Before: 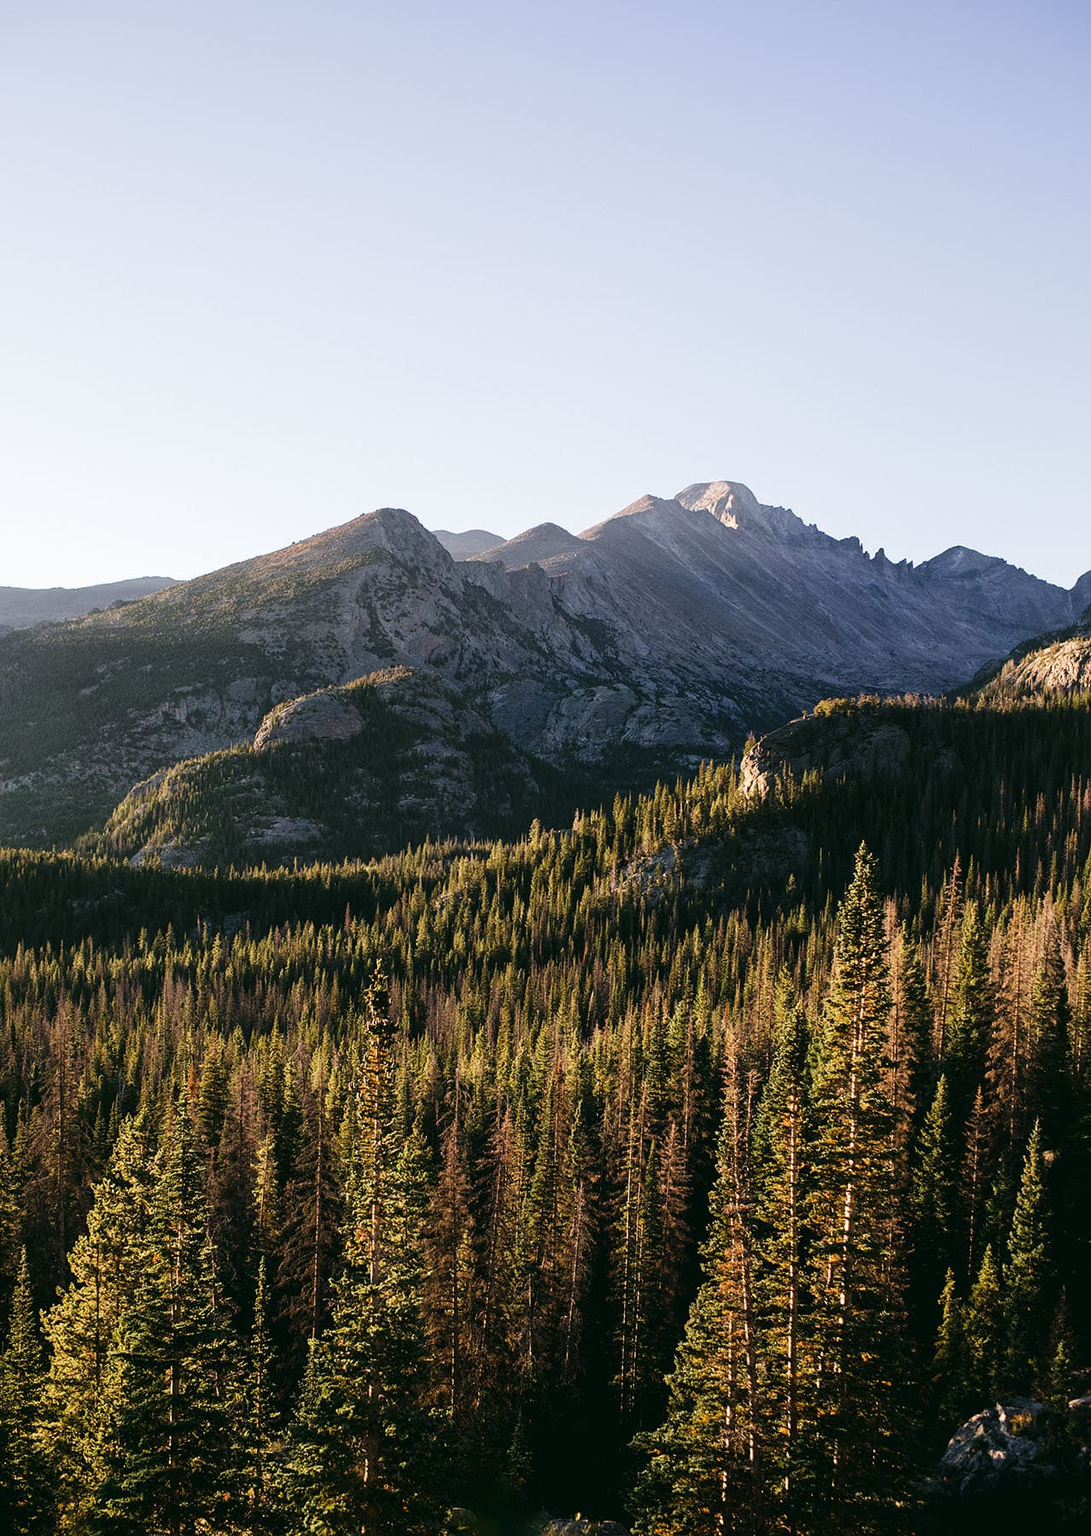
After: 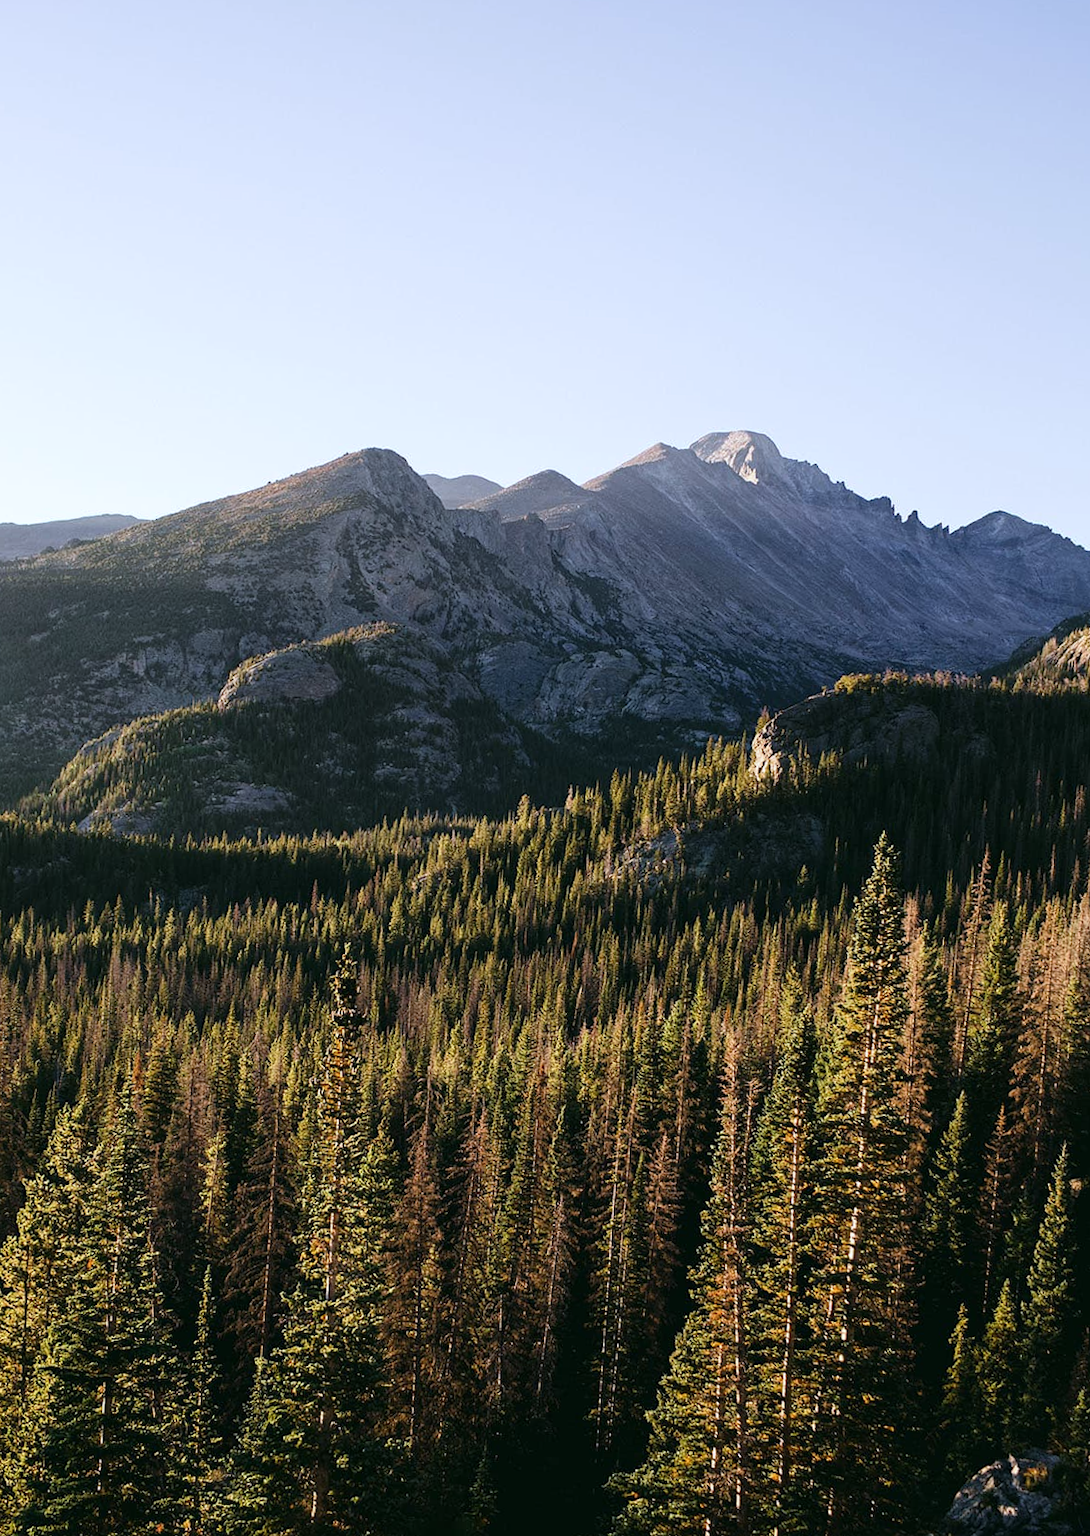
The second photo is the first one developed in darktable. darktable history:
white balance: red 0.967, blue 1.049
crop and rotate: angle -1.96°, left 3.097%, top 4.154%, right 1.586%, bottom 0.529%
